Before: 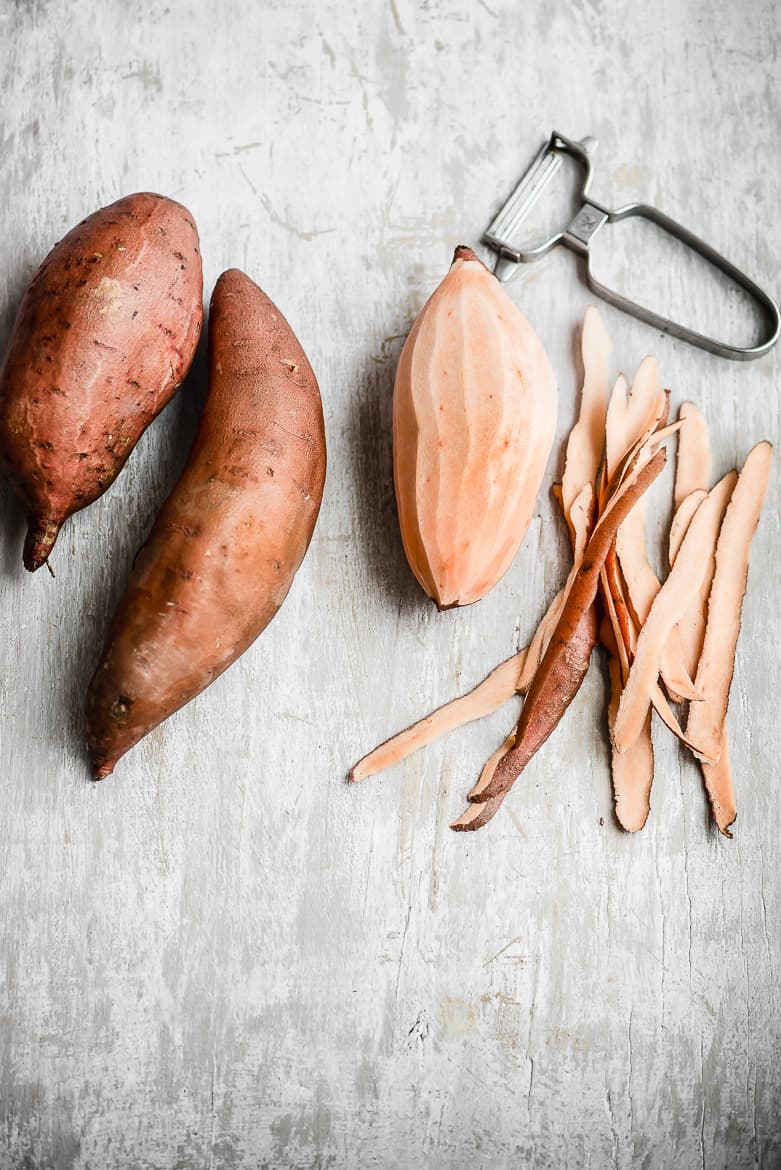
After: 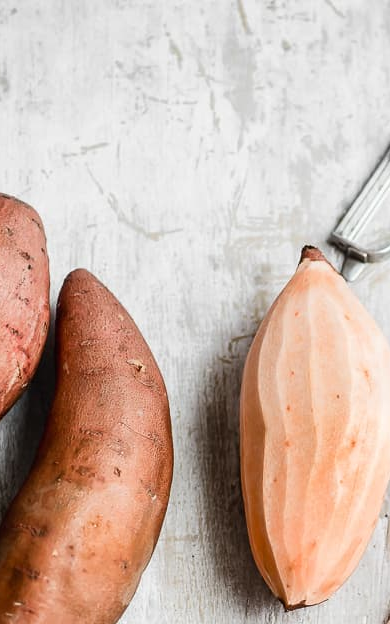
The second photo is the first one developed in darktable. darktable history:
crop: left 19.687%, right 30.299%, bottom 46.614%
